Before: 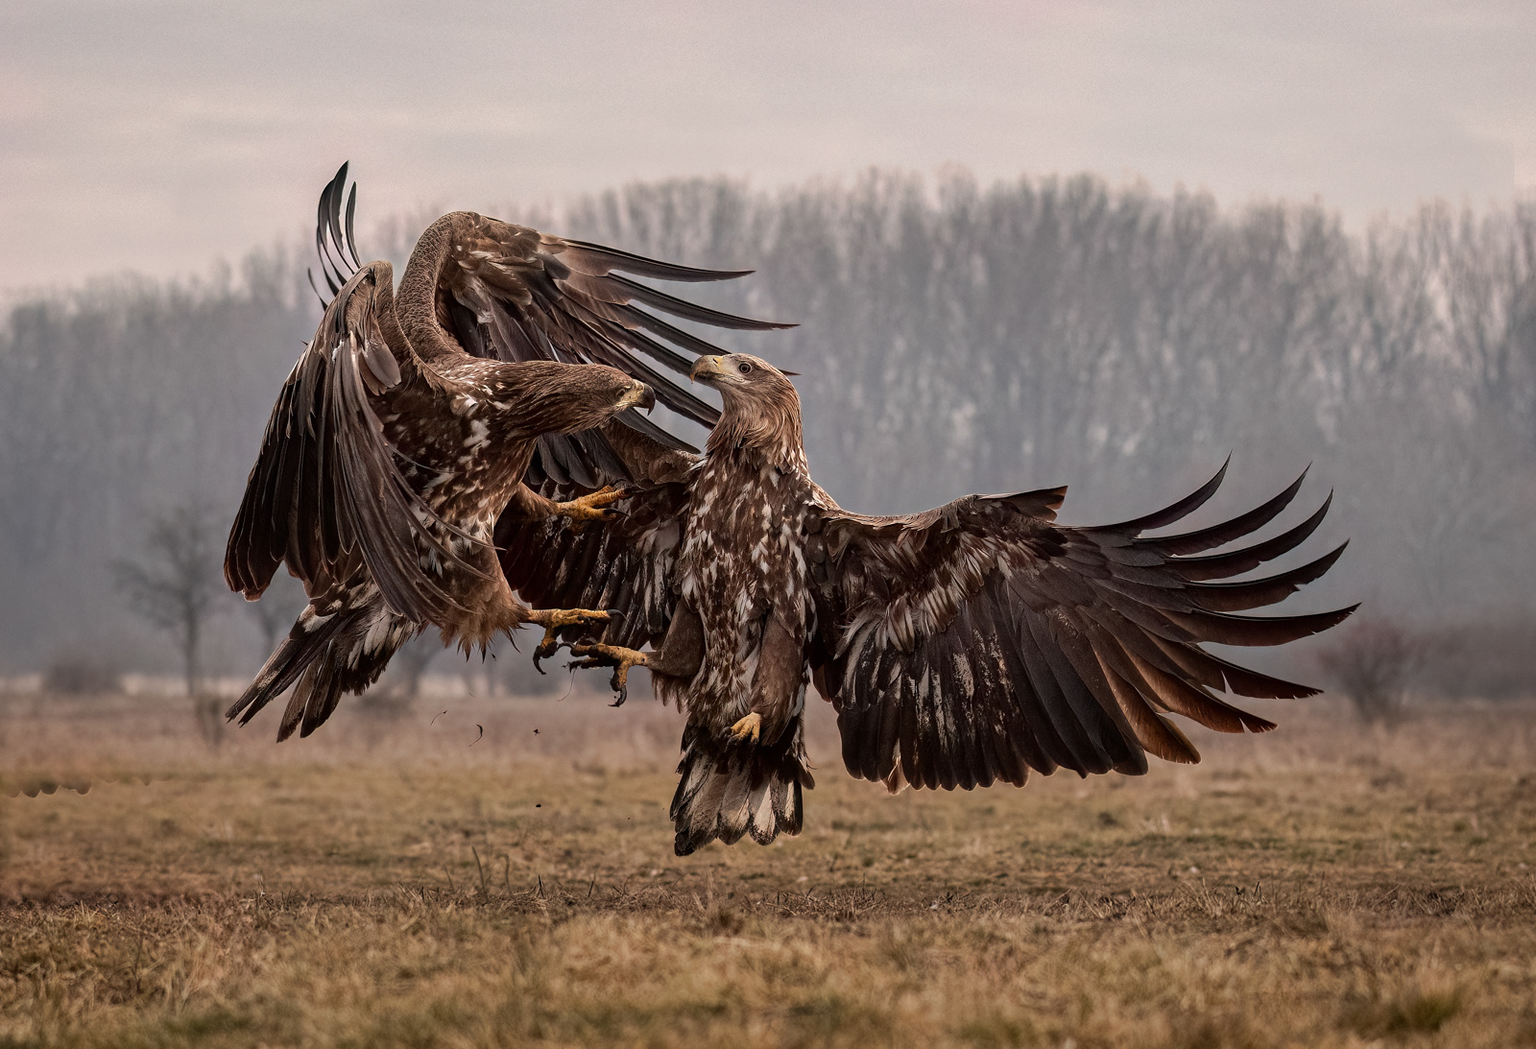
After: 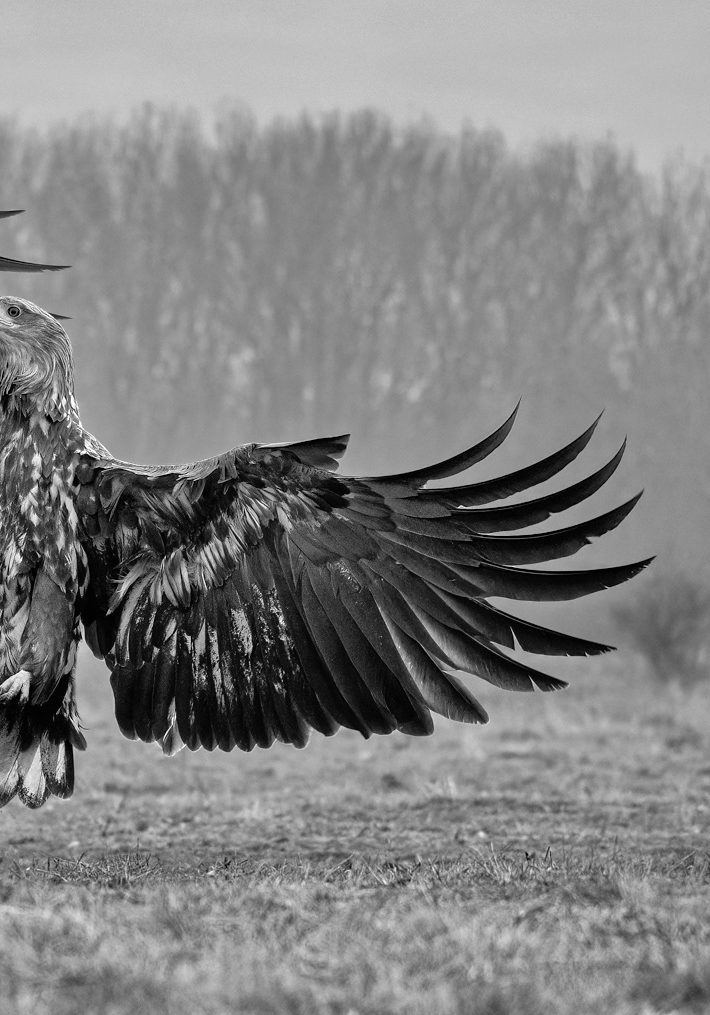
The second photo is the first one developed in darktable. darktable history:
crop: left 47.628%, top 6.643%, right 7.874%
monochrome: a 26.22, b 42.67, size 0.8
tone equalizer: -7 EV 0.15 EV, -6 EV 0.6 EV, -5 EV 1.15 EV, -4 EV 1.33 EV, -3 EV 1.15 EV, -2 EV 0.6 EV, -1 EV 0.15 EV, mask exposure compensation -0.5 EV
